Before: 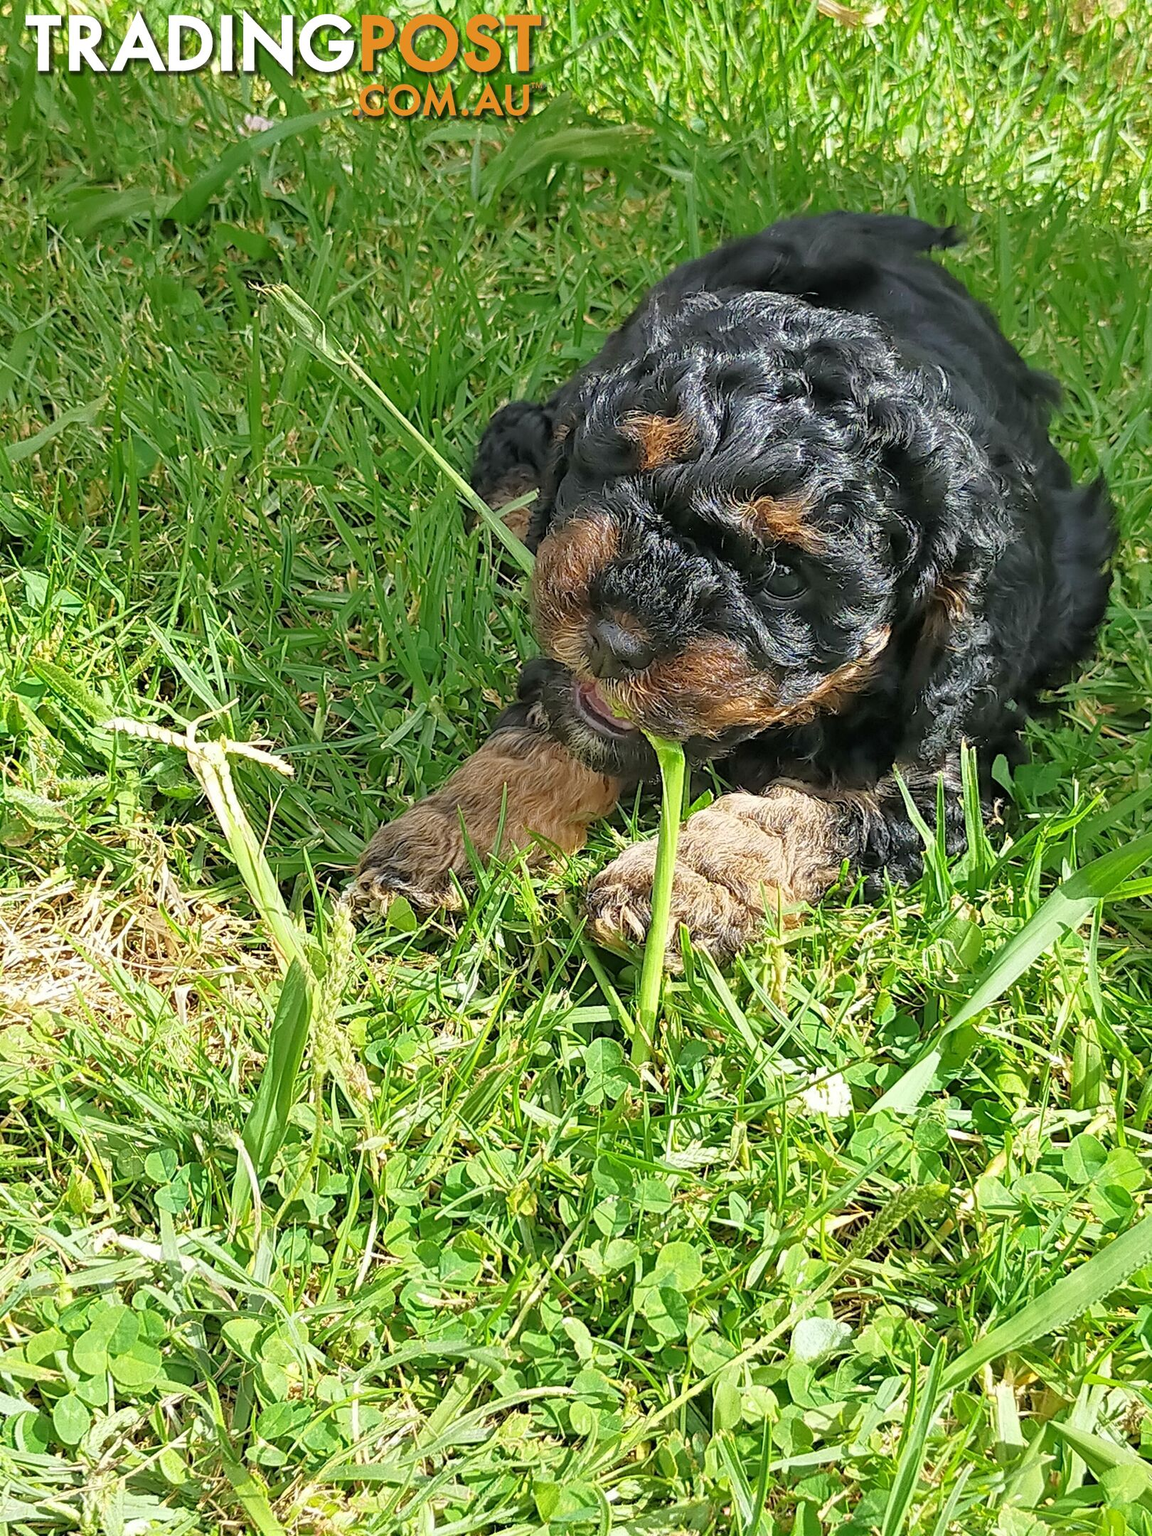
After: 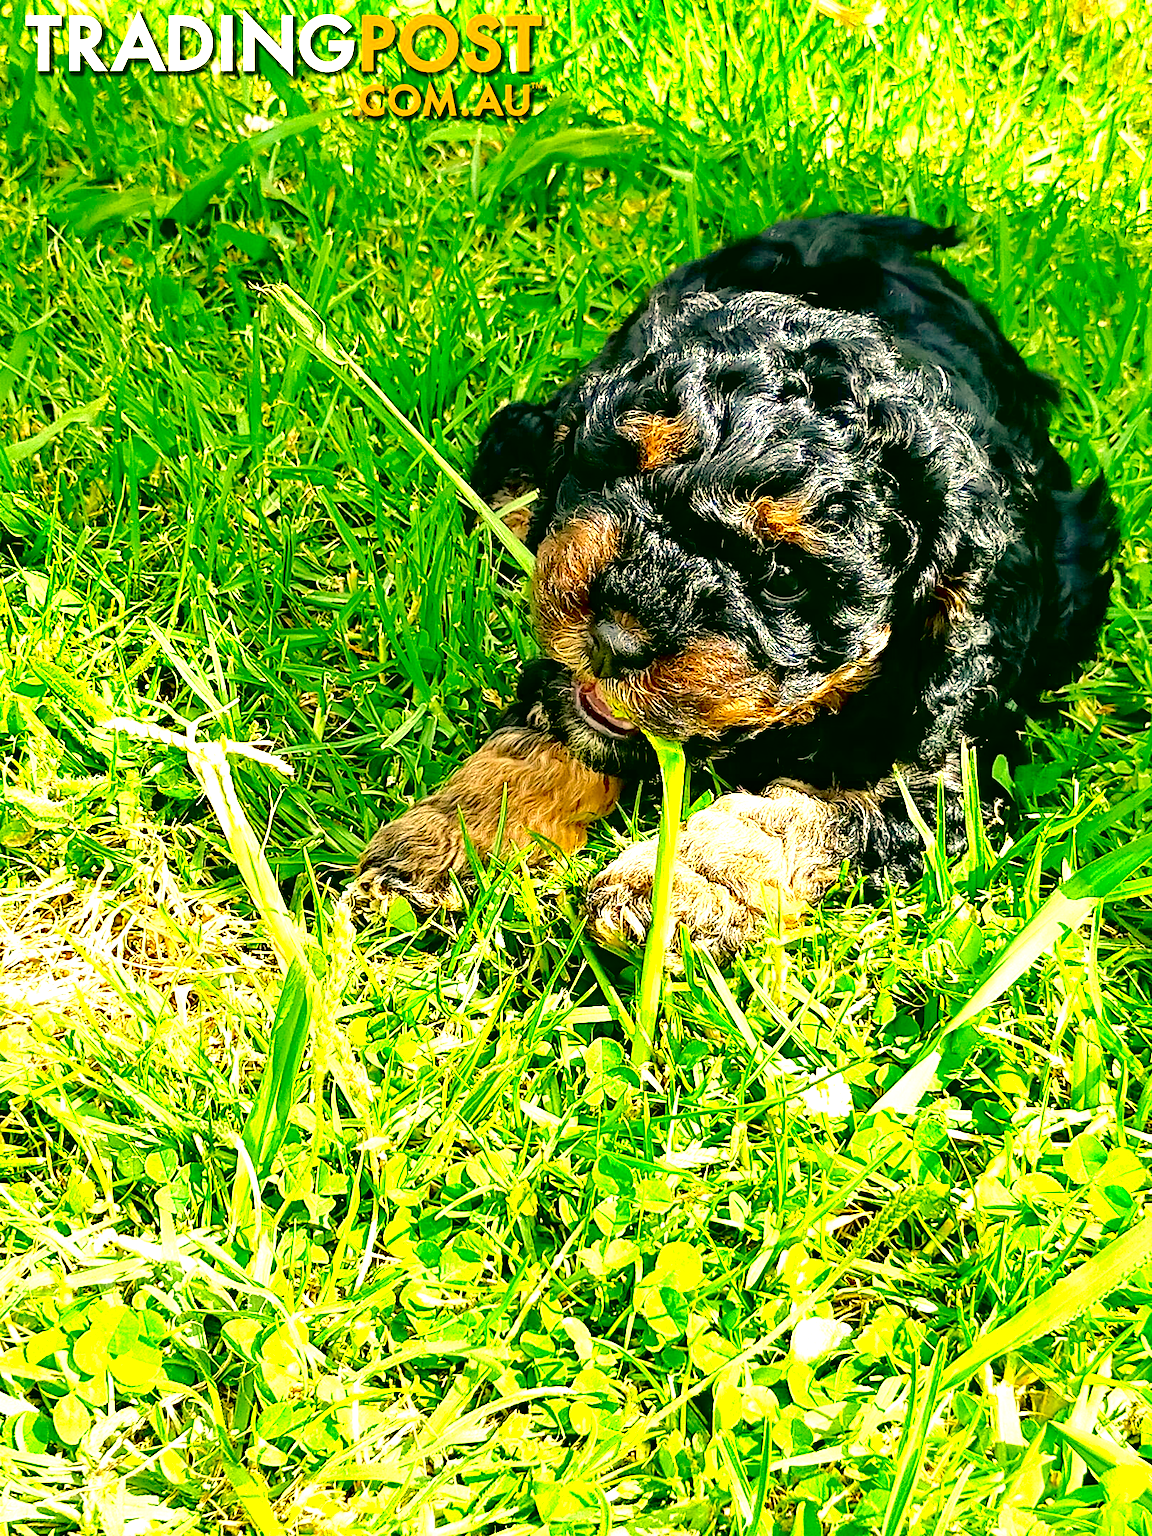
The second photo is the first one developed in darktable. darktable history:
tone curve: curves: ch0 [(0, 0) (0.003, 0.001) (0.011, 0.004) (0.025, 0.011) (0.044, 0.021) (0.069, 0.028) (0.1, 0.036) (0.136, 0.051) (0.177, 0.085) (0.224, 0.127) (0.277, 0.193) (0.335, 0.266) (0.399, 0.338) (0.468, 0.419) (0.543, 0.504) (0.623, 0.593) (0.709, 0.689) (0.801, 0.784) (0.898, 0.888) (1, 1)], color space Lab, independent channels, preserve colors none
color correction: highlights a* 5.12, highlights b* 24.01, shadows a* -15.51, shadows b* 3.95
exposure: black level correction 0.033, exposure 0.903 EV, compensate exposure bias true, compensate highlight preservation false
tone equalizer: -8 EV -0.39 EV, -7 EV -0.38 EV, -6 EV -0.322 EV, -5 EV -0.191 EV, -3 EV 0.229 EV, -2 EV 0.362 EV, -1 EV 0.399 EV, +0 EV 0.445 EV
